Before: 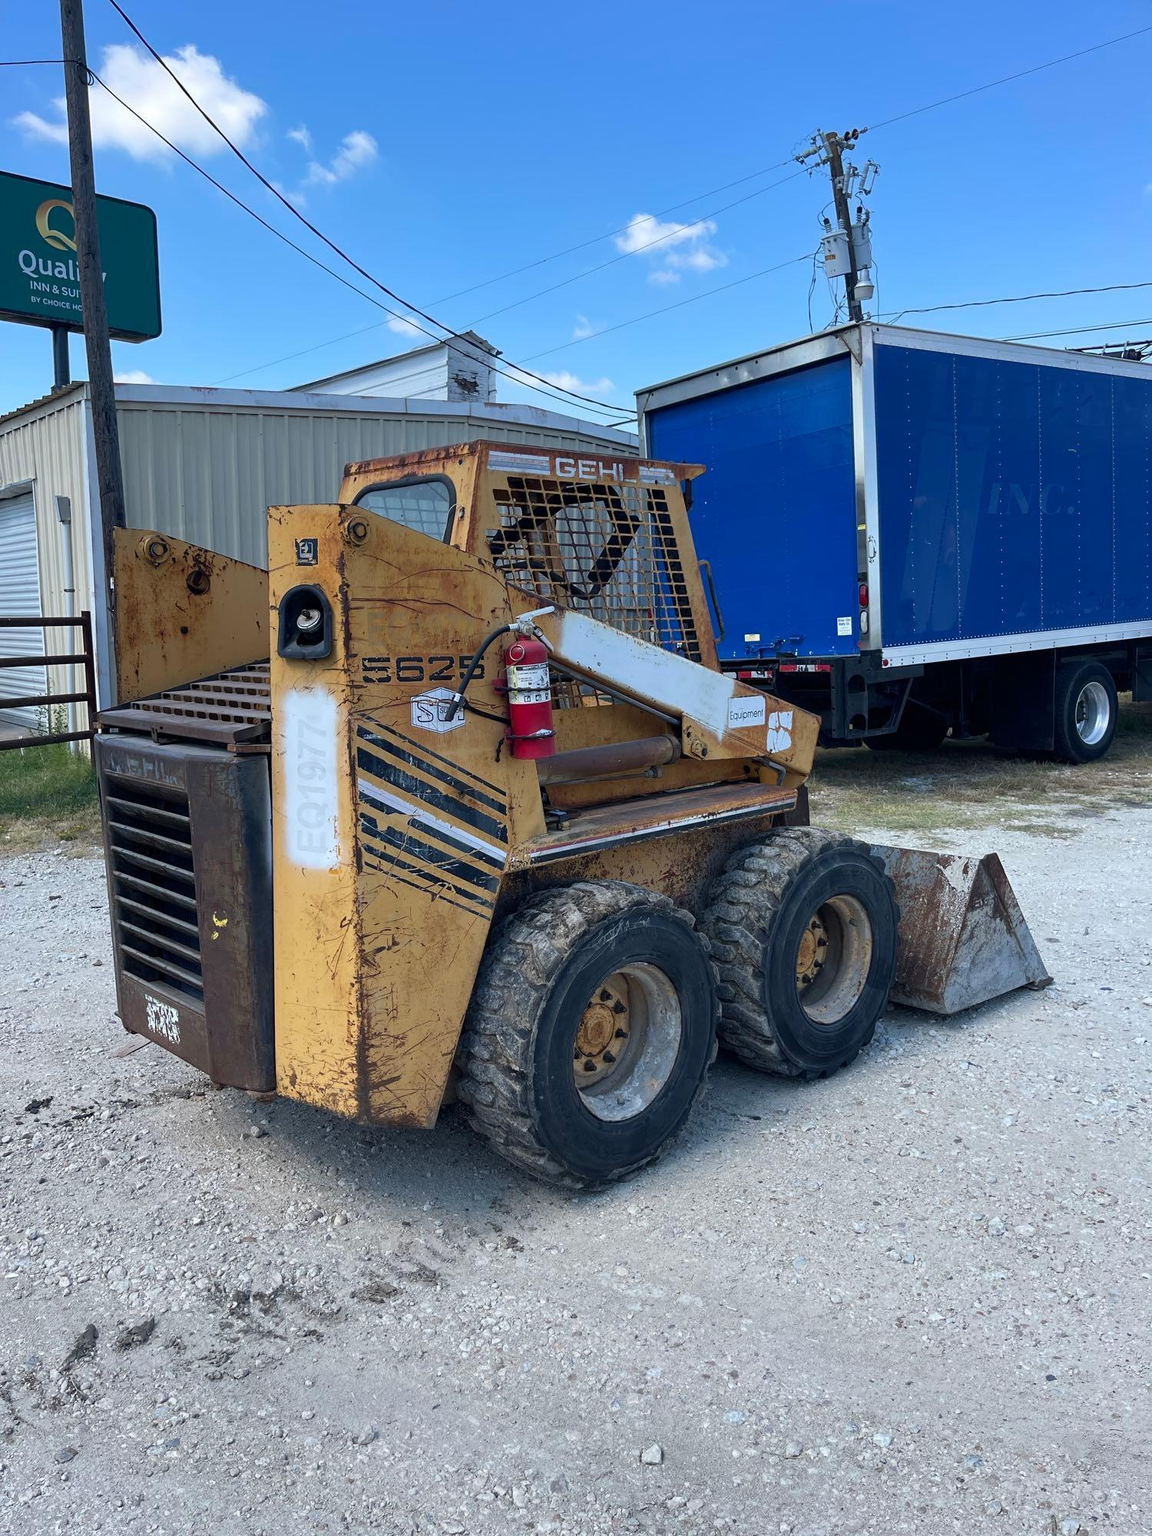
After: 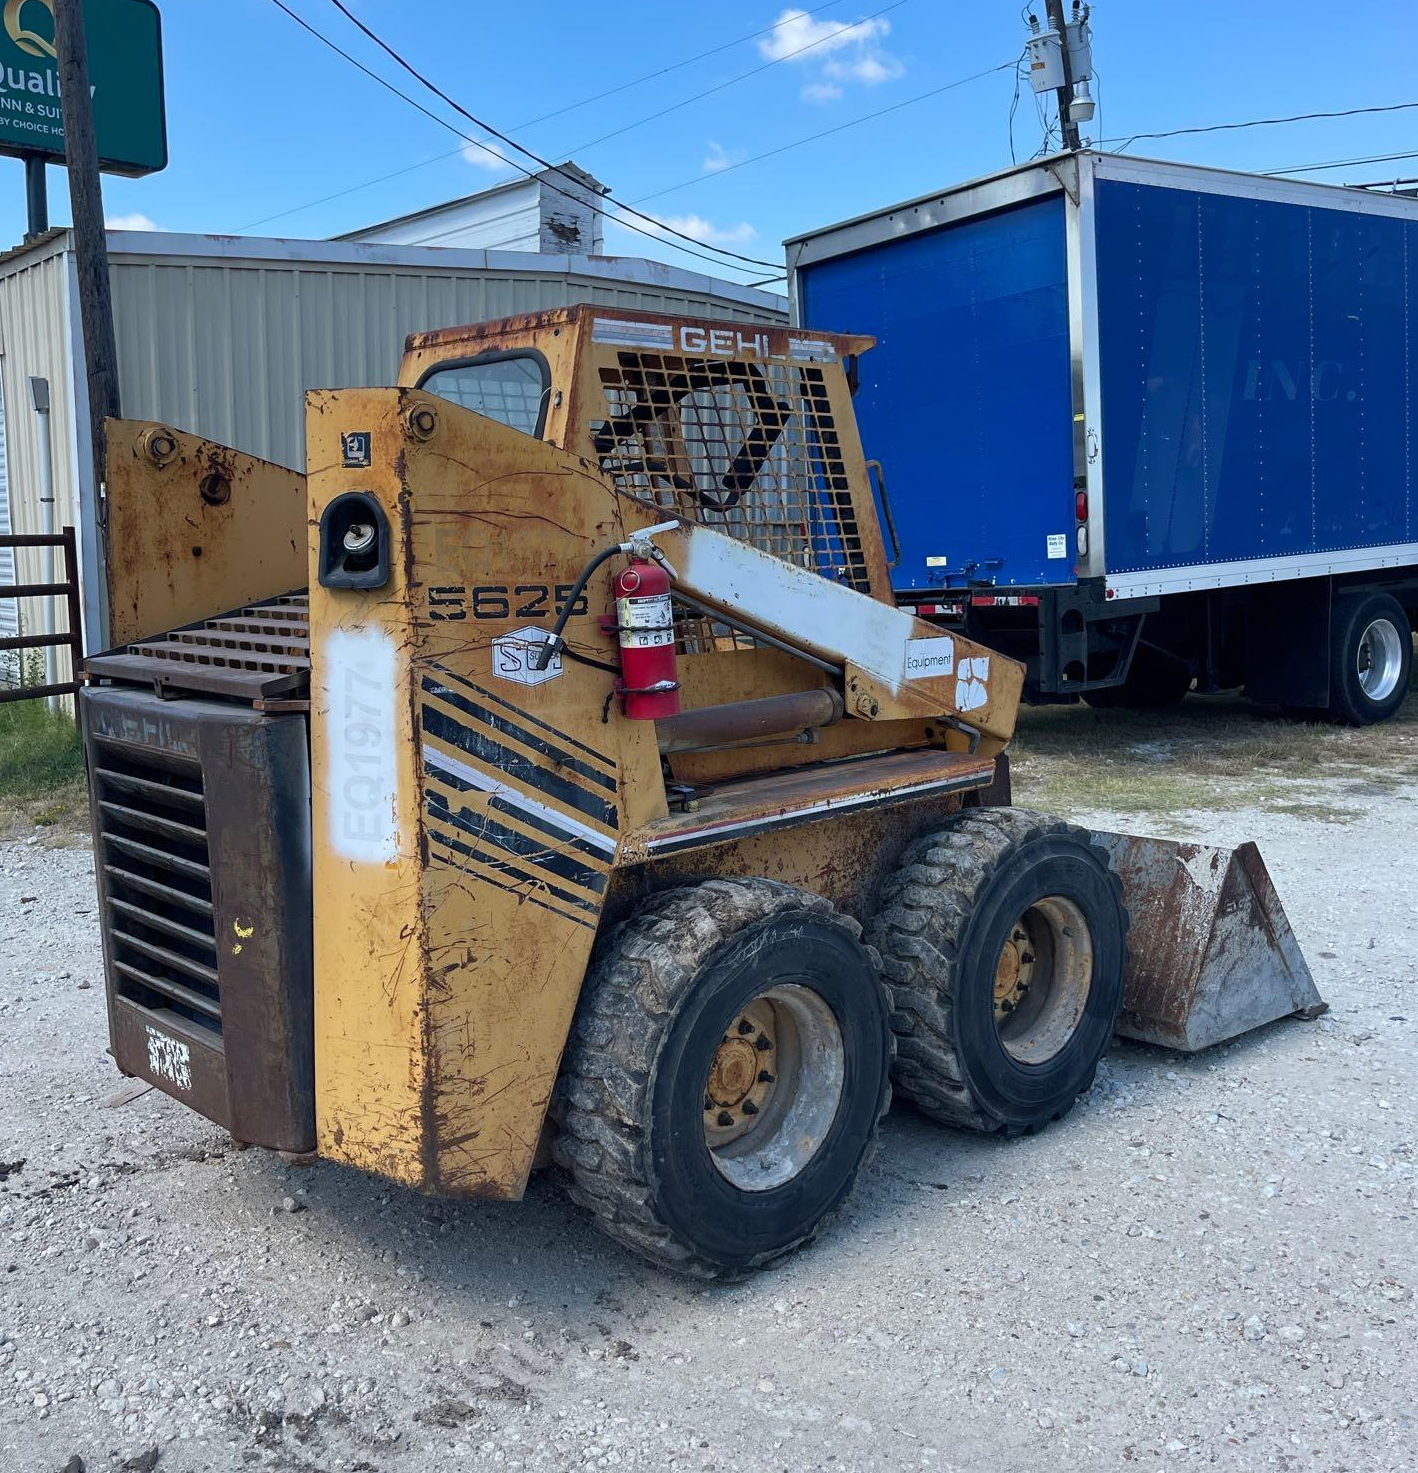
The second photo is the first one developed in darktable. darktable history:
crop and rotate: left 2.927%, top 13.489%, right 2.494%, bottom 12.833%
